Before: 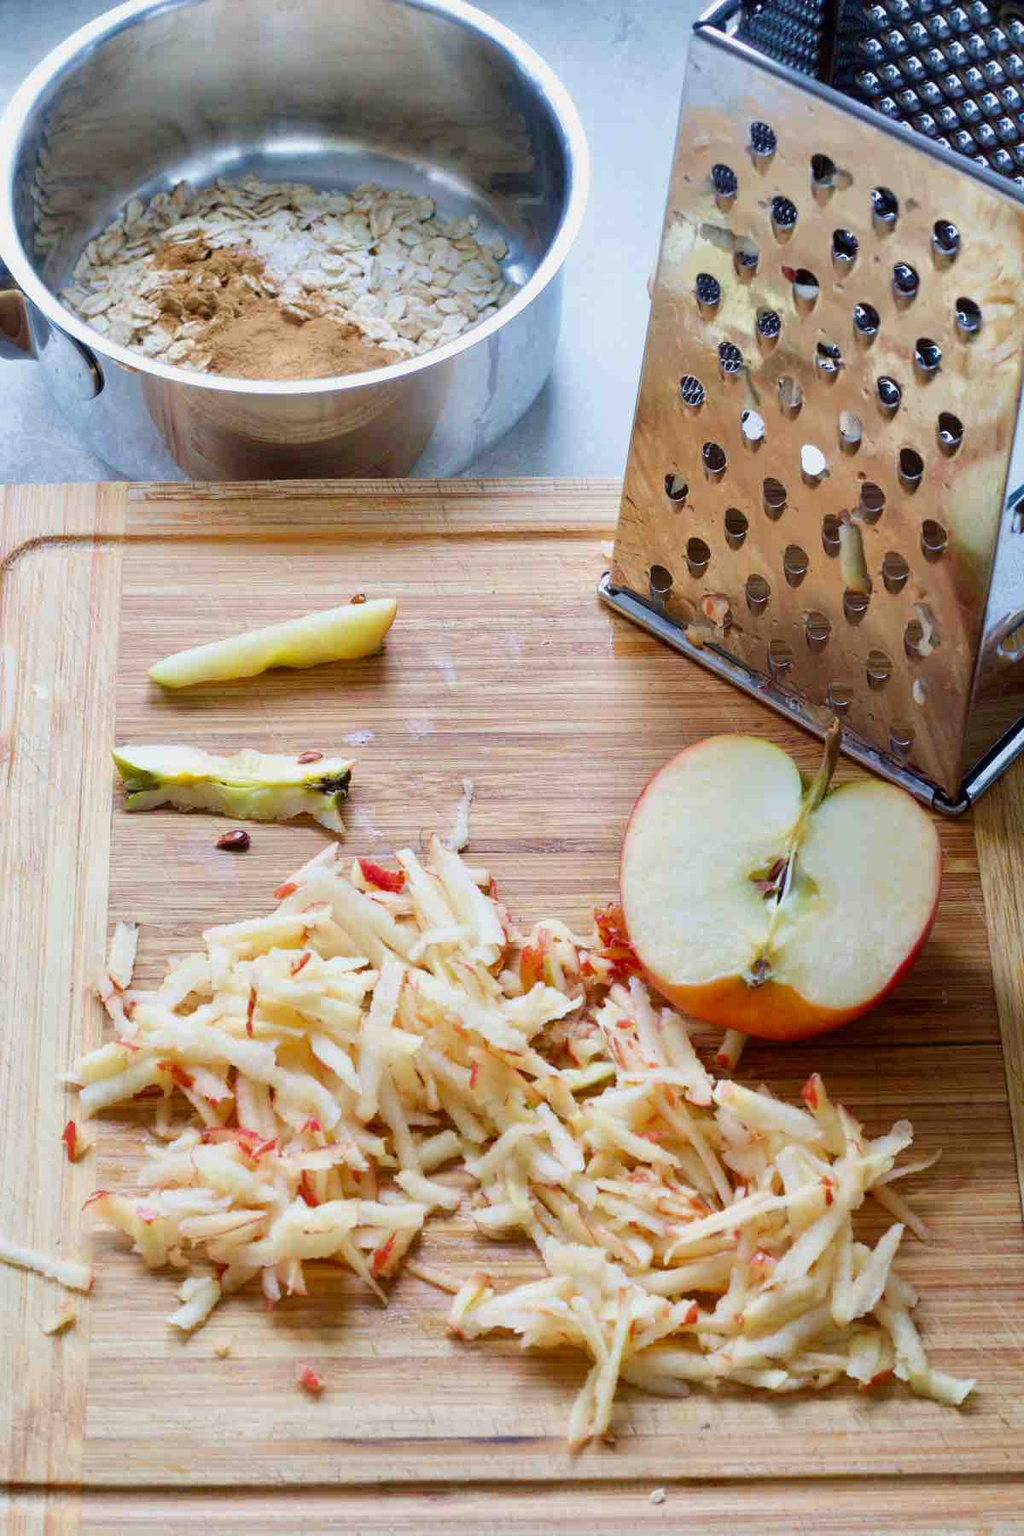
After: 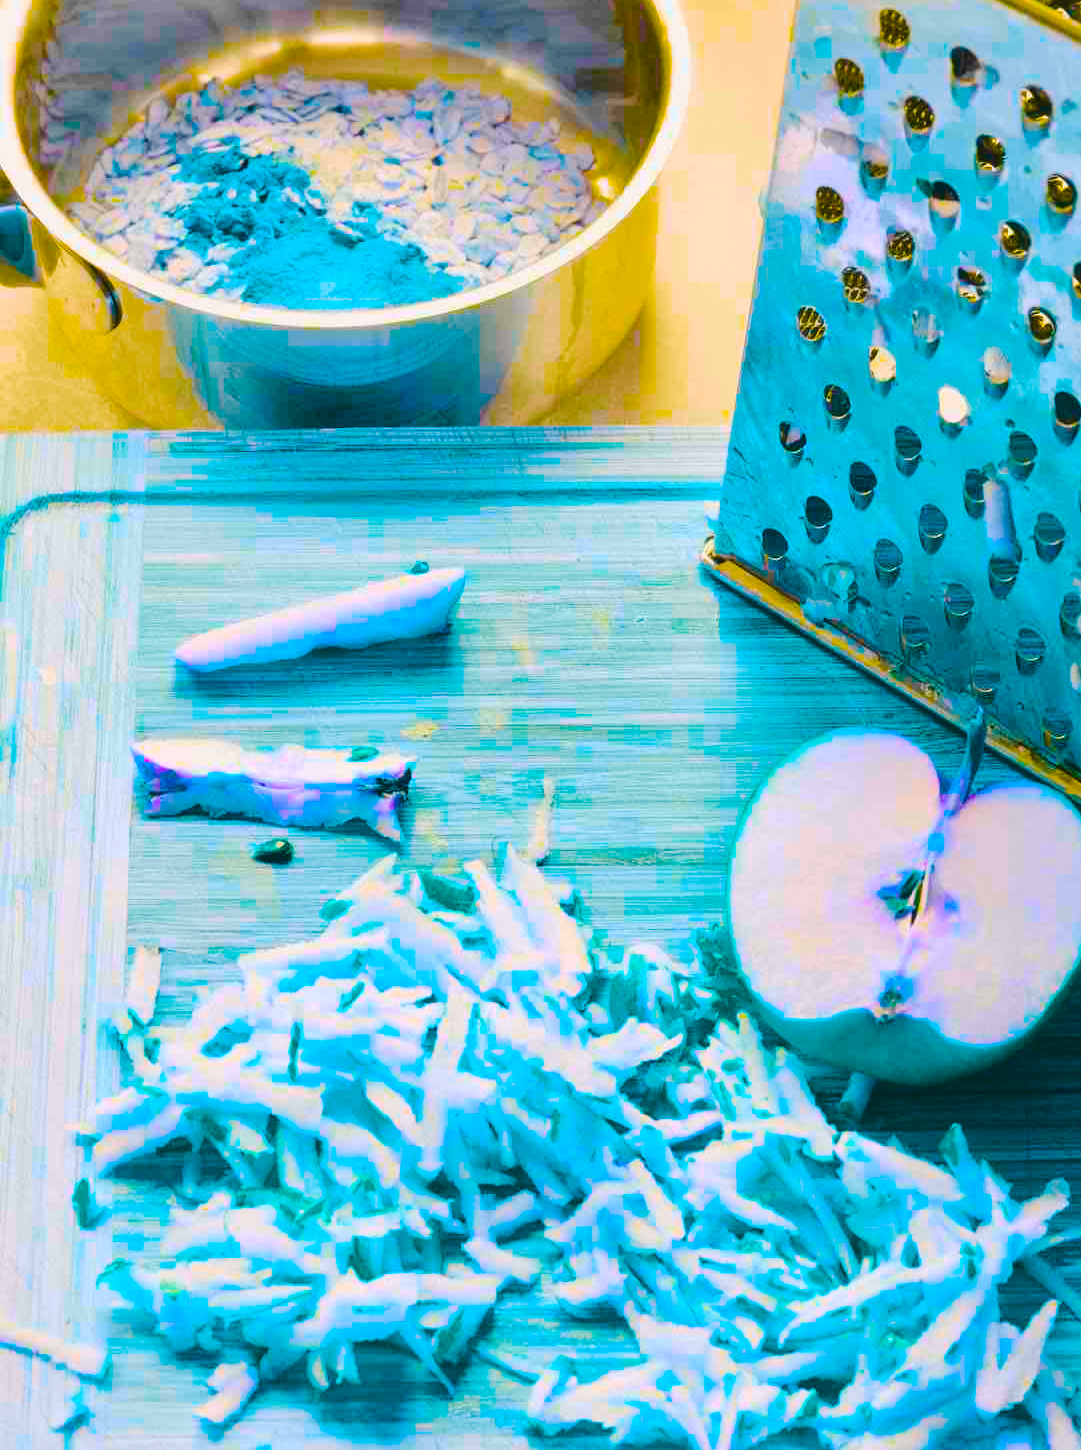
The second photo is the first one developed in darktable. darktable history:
base curve: curves: ch0 [(0, 0) (0.158, 0.273) (0.879, 0.895) (1, 1)], preserve colors none
crop: top 7.486%, right 9.85%, bottom 11.921%
color correction: highlights b* -0.01, saturation 0.988
color balance rgb: highlights gain › chroma 1.008%, highlights gain › hue 60.07°, global offset › luminance 0.497%, linear chroma grading › global chroma 14.821%, perceptual saturation grading › global saturation 64.129%, perceptual saturation grading › highlights 50.927%, perceptual saturation grading › shadows 29.434%, hue shift 177.52°, global vibrance 49.662%, contrast 0.832%
